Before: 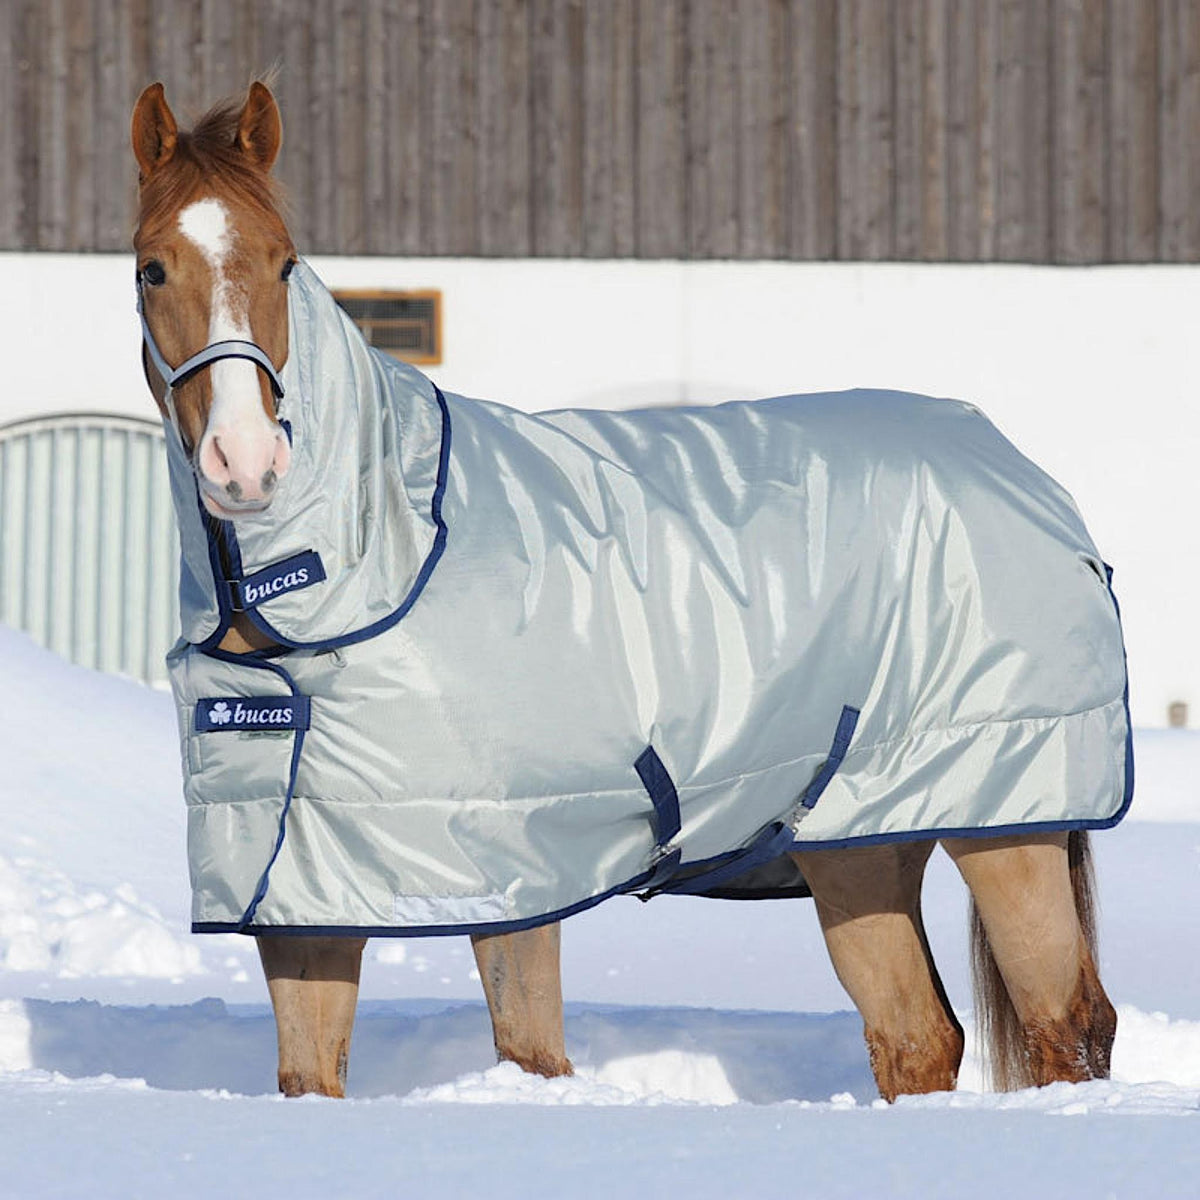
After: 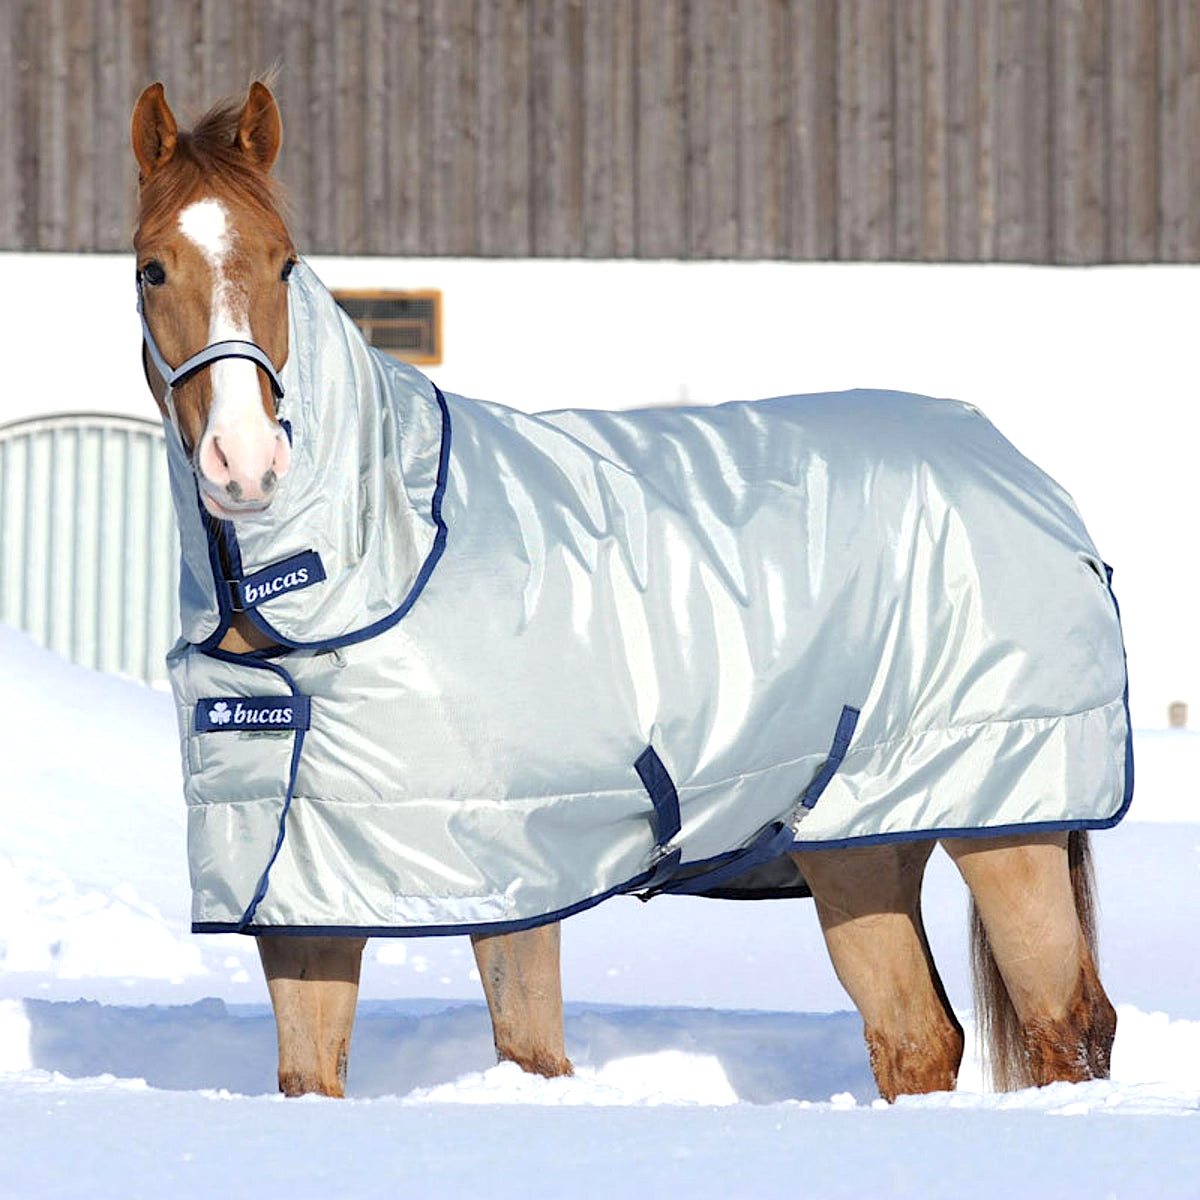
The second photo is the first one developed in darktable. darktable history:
exposure: black level correction 0.003, exposure 0.383 EV, compensate exposure bias true, compensate highlight preservation false
